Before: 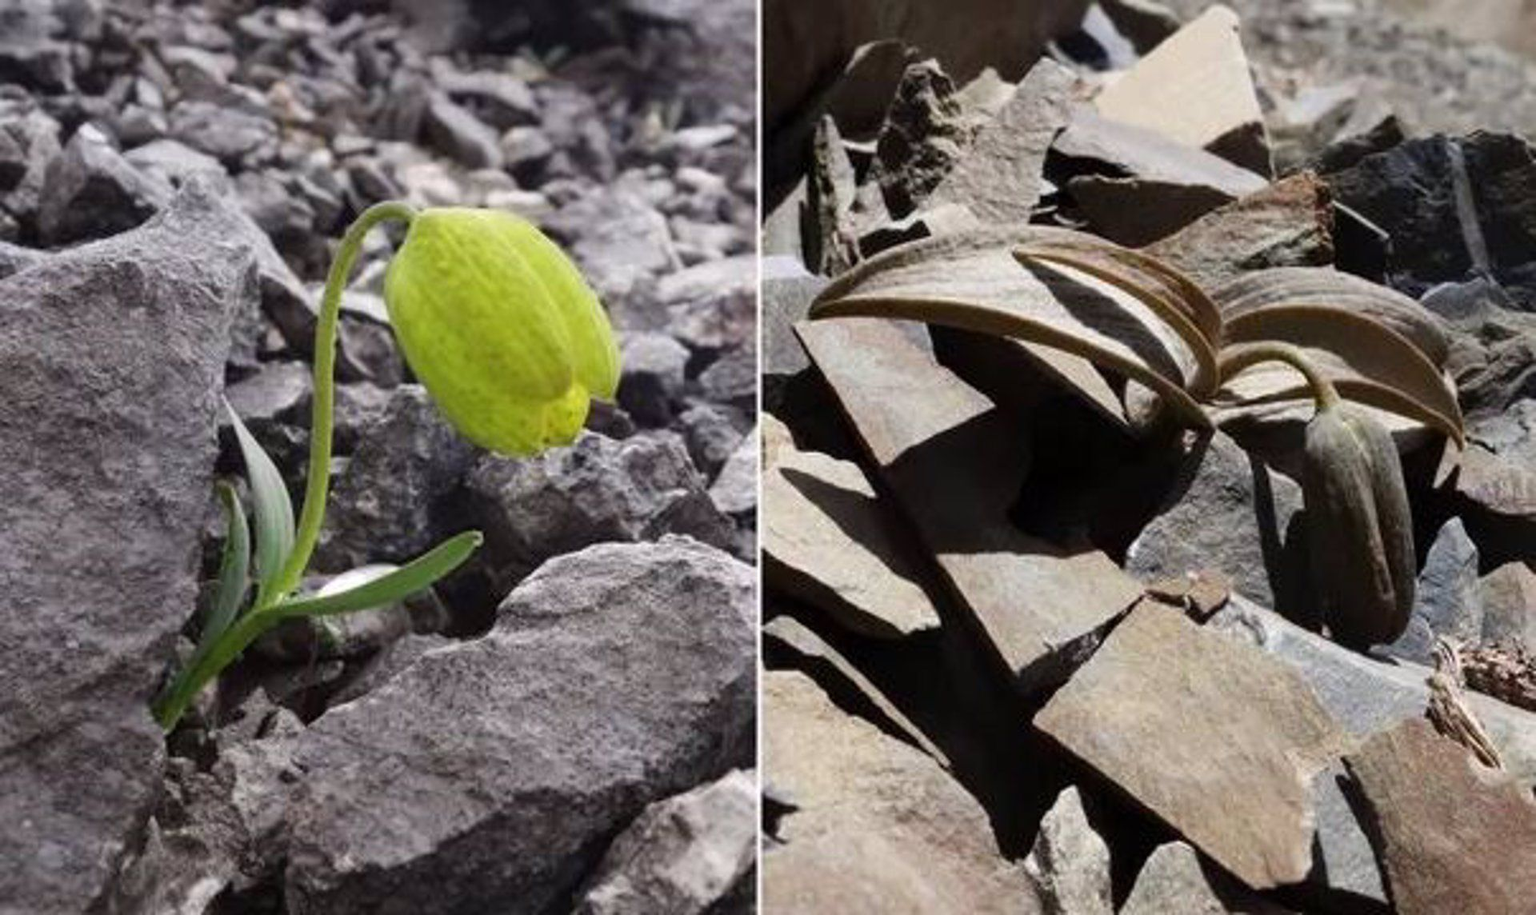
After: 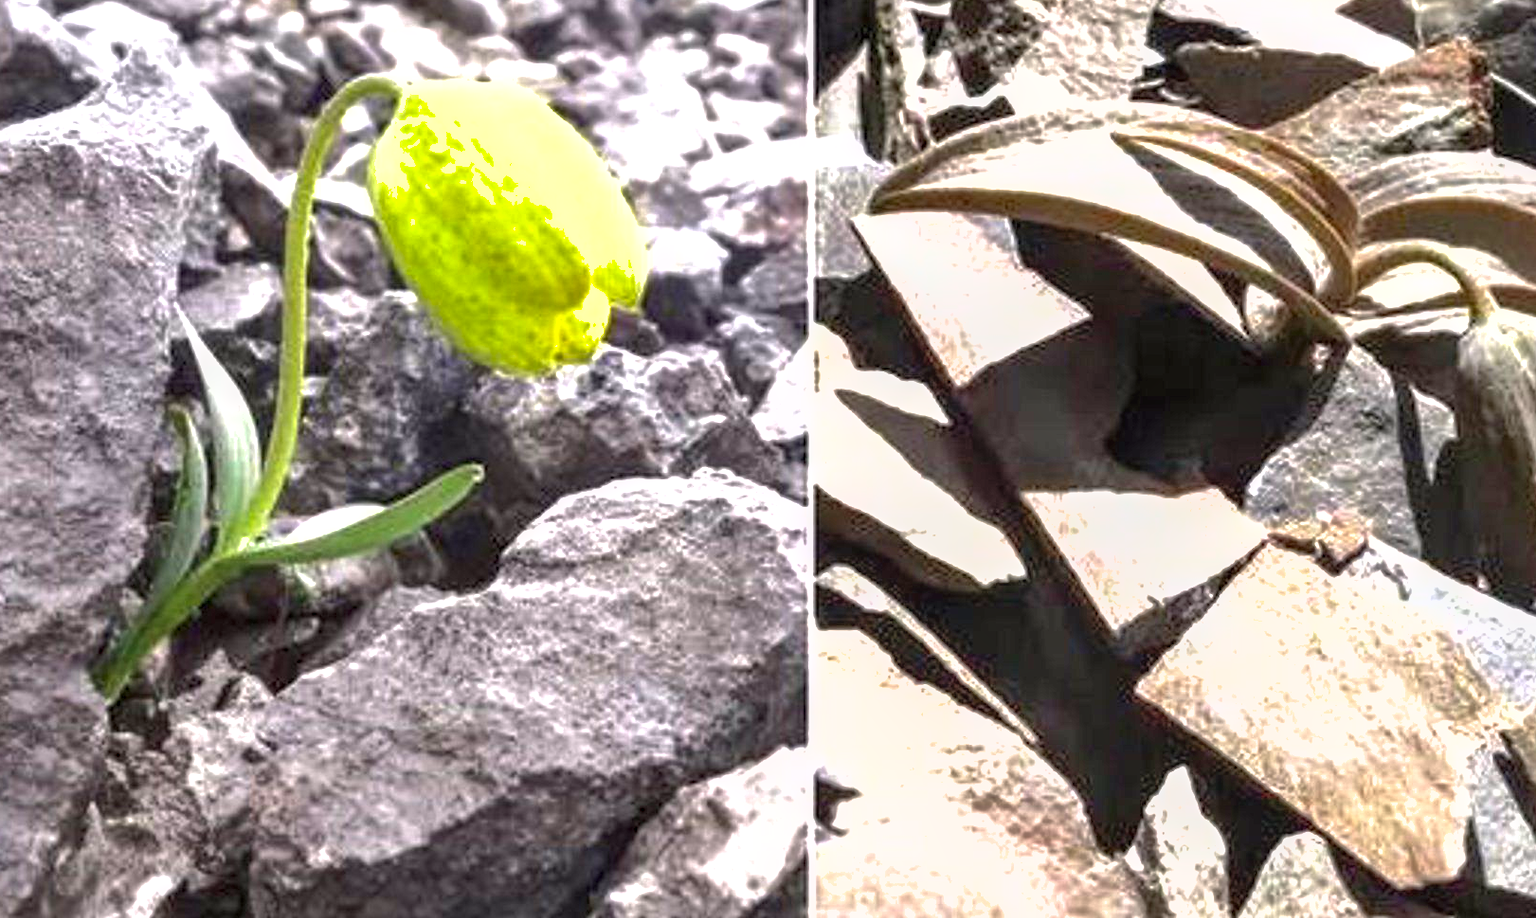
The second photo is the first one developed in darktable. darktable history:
exposure: black level correction 0, exposure 1.199 EV, compensate exposure bias true, compensate highlight preservation false
local contrast: detail 130%
crop and rotate: left 4.848%, top 15.261%, right 10.709%
color balance rgb: highlights gain › chroma 0.271%, highlights gain › hue 331.61°, perceptual saturation grading › global saturation 2.243%, contrast 4.838%
shadows and highlights: on, module defaults
